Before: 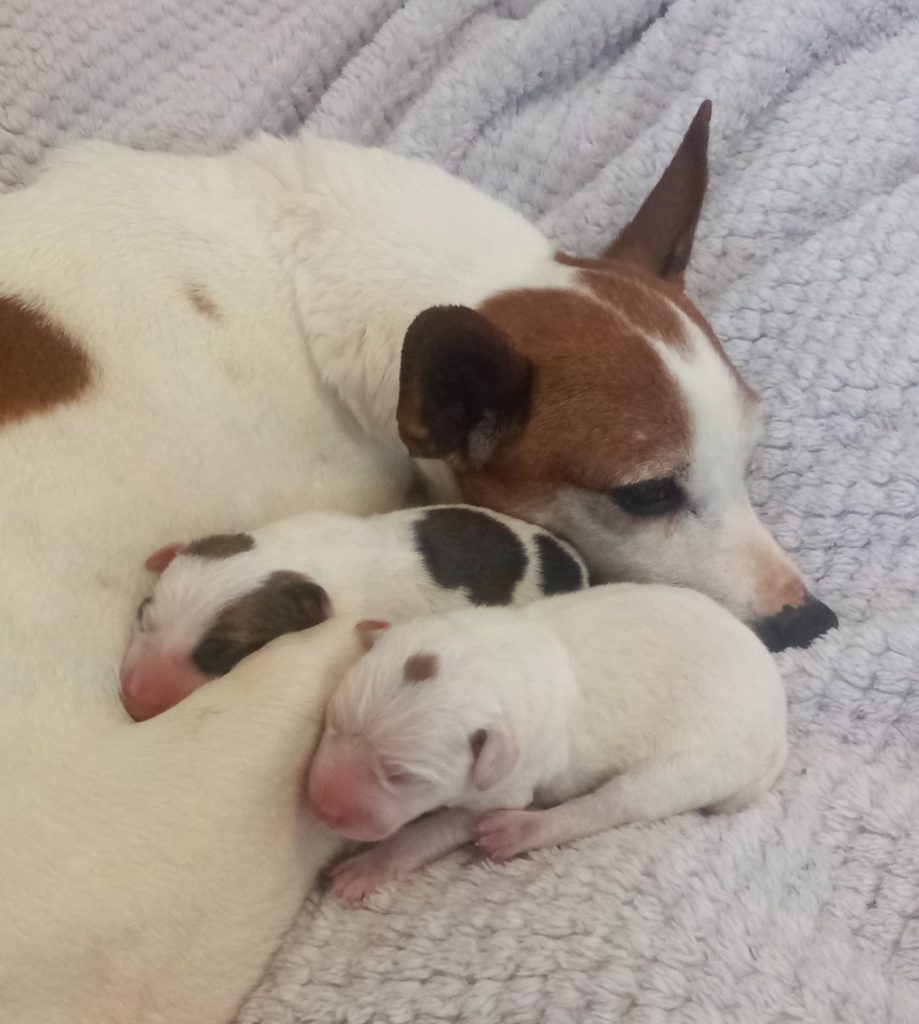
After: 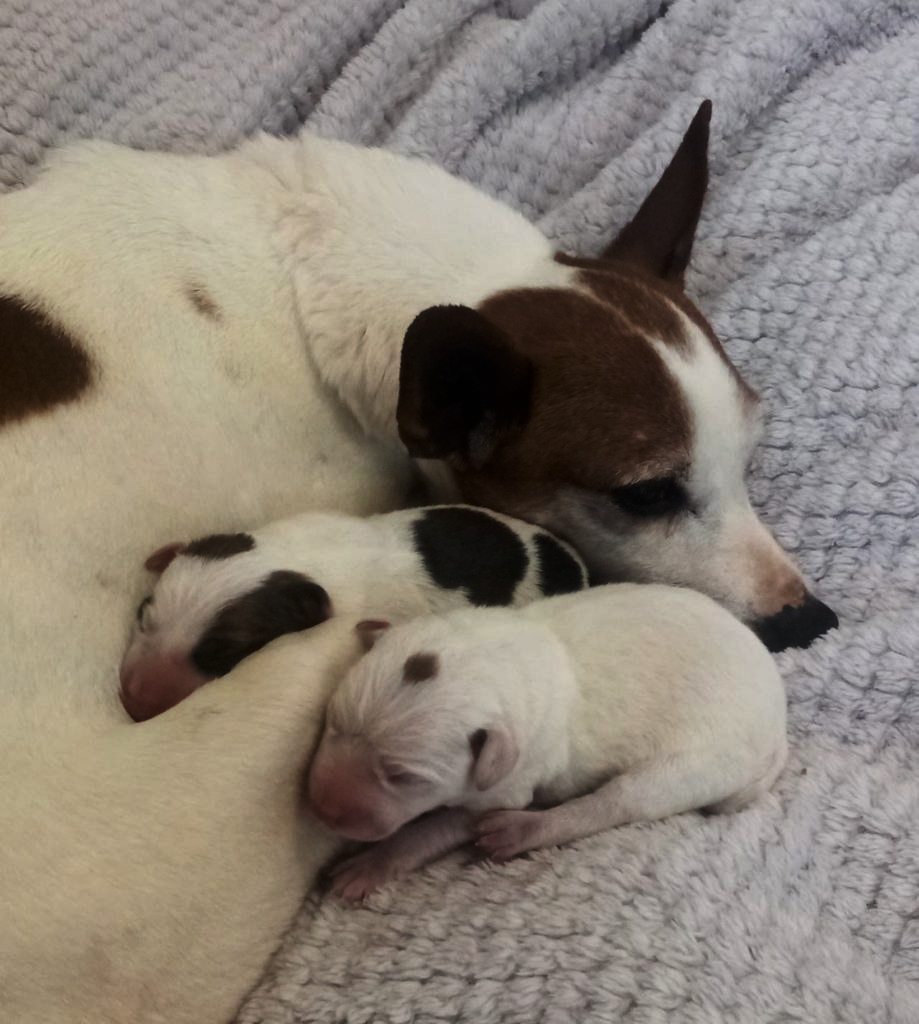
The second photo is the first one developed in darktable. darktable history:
tone equalizer: on, module defaults
levels: levels [0, 0.618, 1]
contrast brightness saturation: contrast 0.15, brightness -0.01, saturation 0.1
velvia: on, module defaults
